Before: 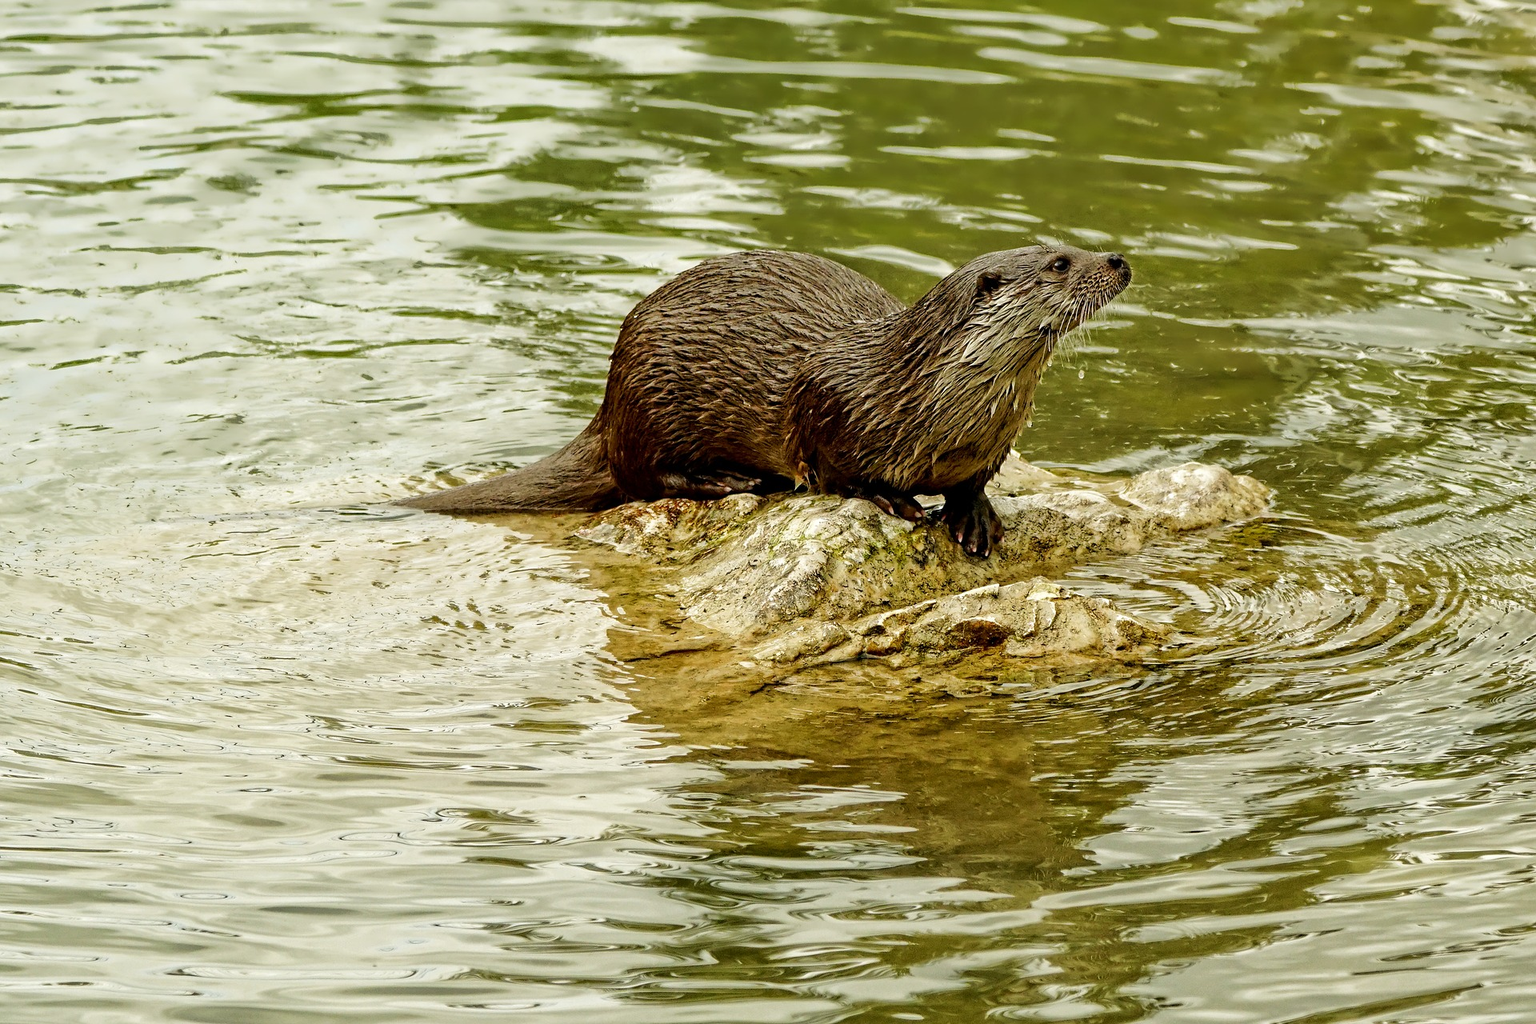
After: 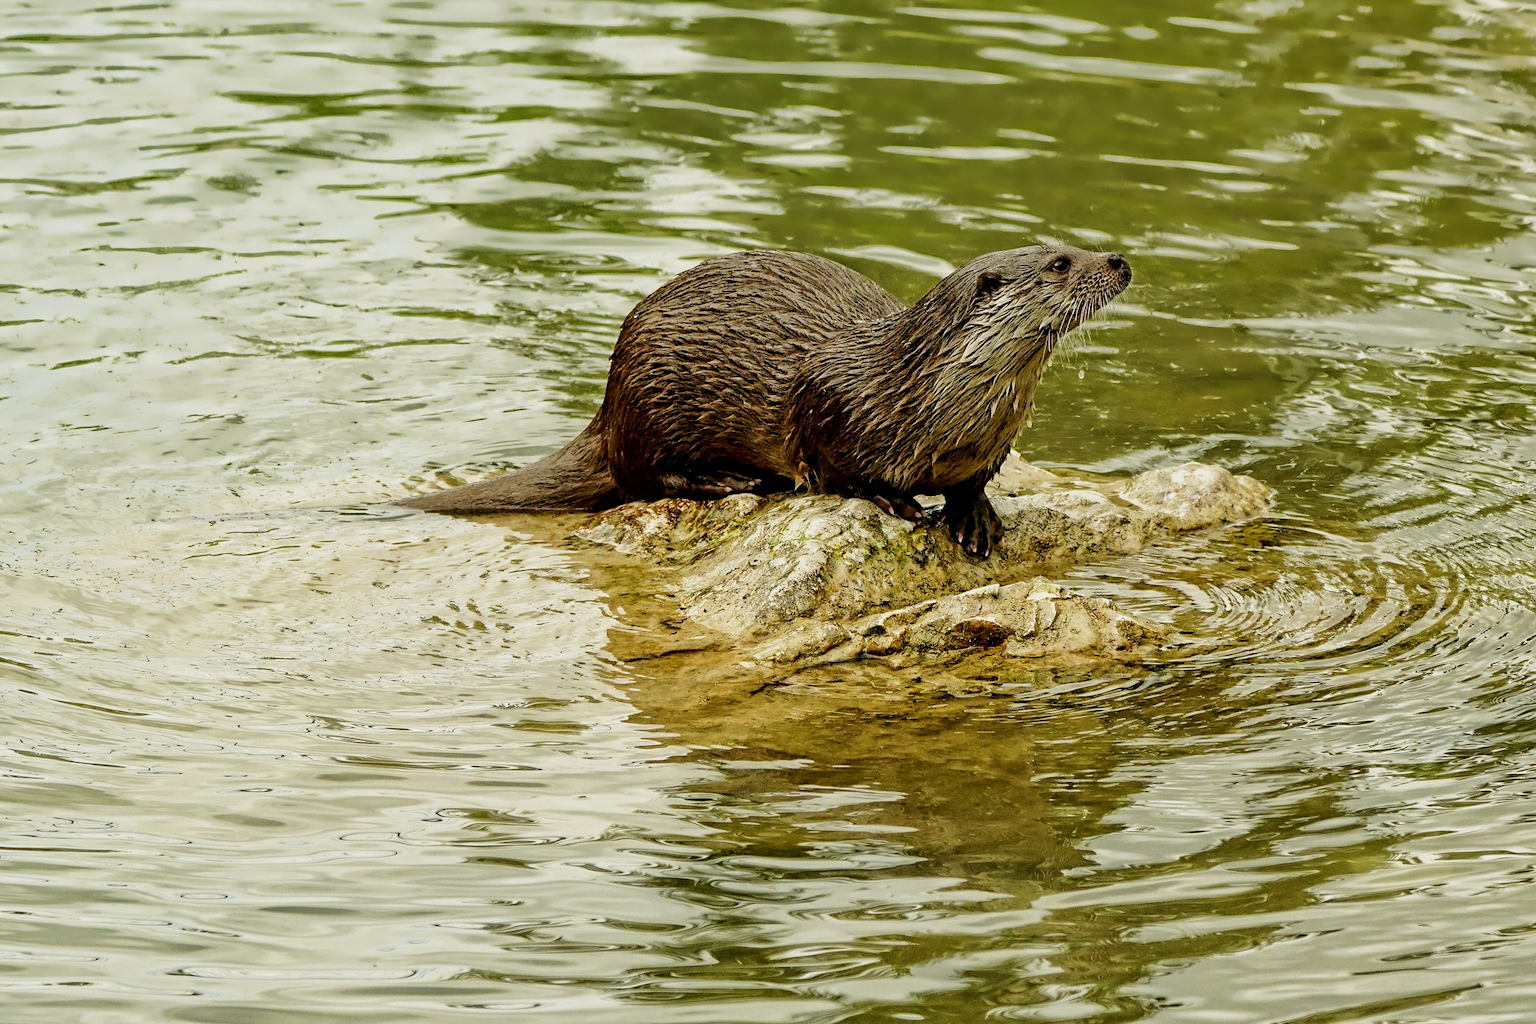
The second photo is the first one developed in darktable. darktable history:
filmic rgb: black relative exposure -11.32 EV, white relative exposure 3.26 EV, hardness 6.82, color science v6 (2022)
